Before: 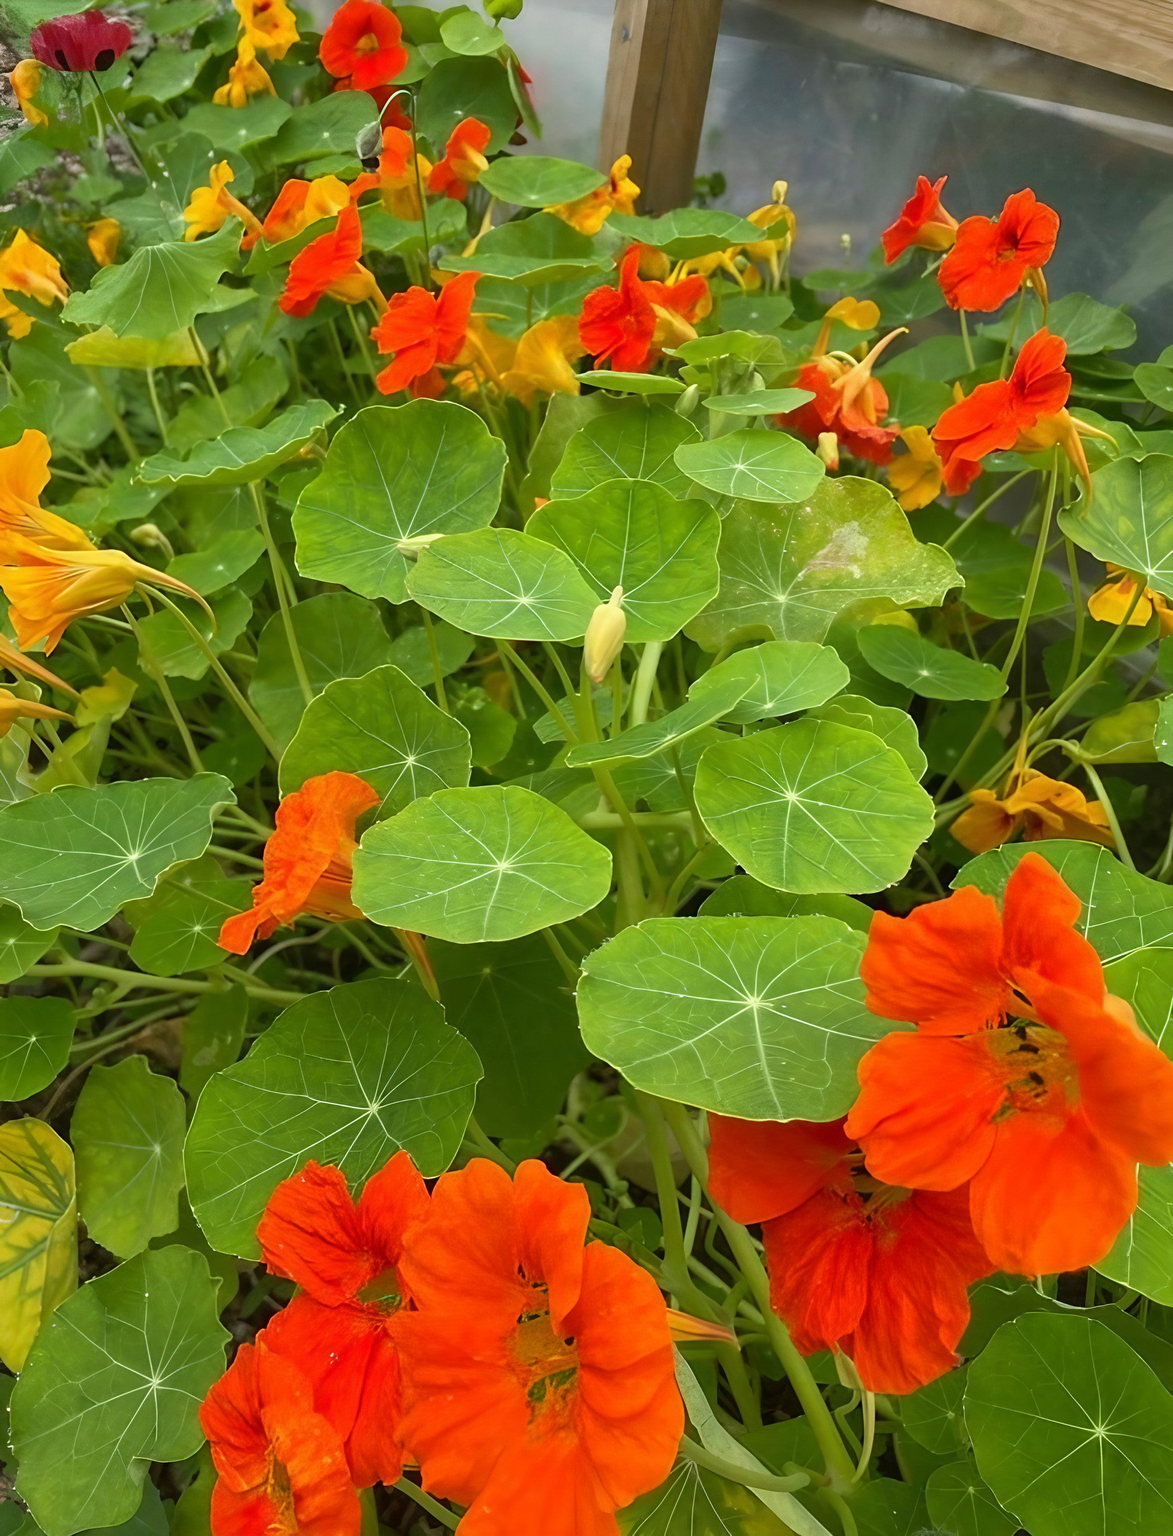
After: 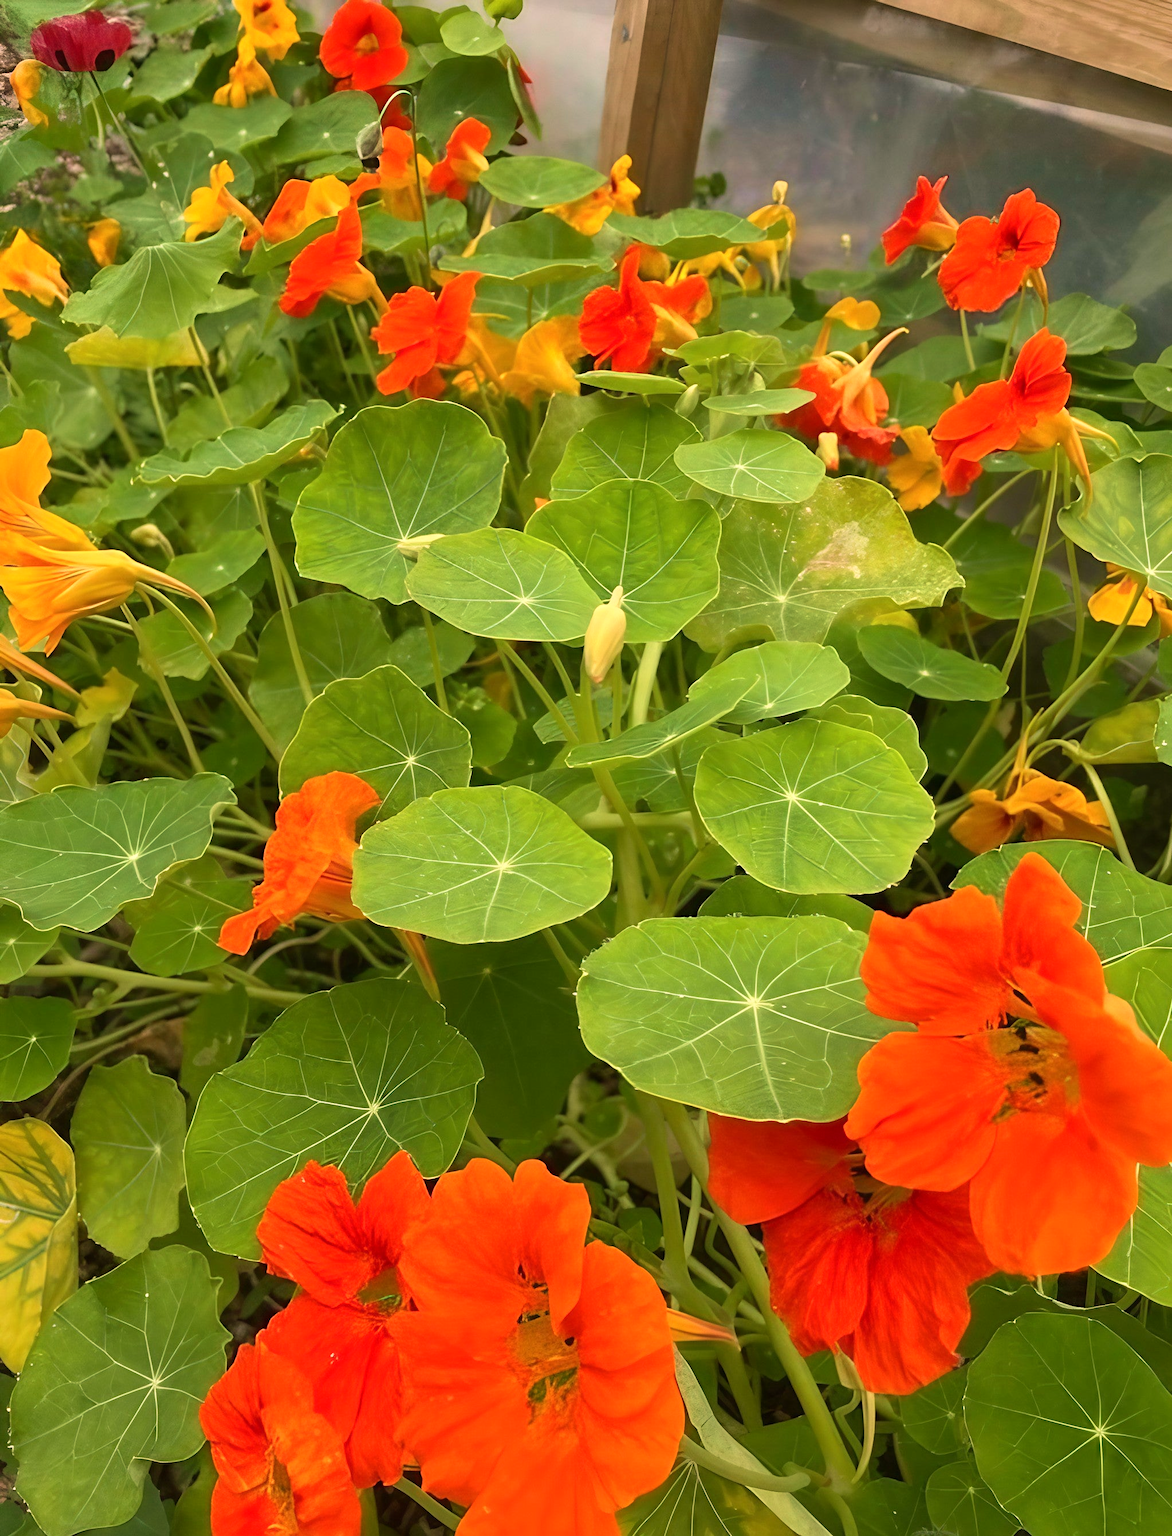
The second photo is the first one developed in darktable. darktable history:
velvia: on, module defaults
white balance: red 1.127, blue 0.943
rgb curve: mode RGB, independent channels
contrast brightness saturation: contrast 0.1, brightness 0.02, saturation 0.02
